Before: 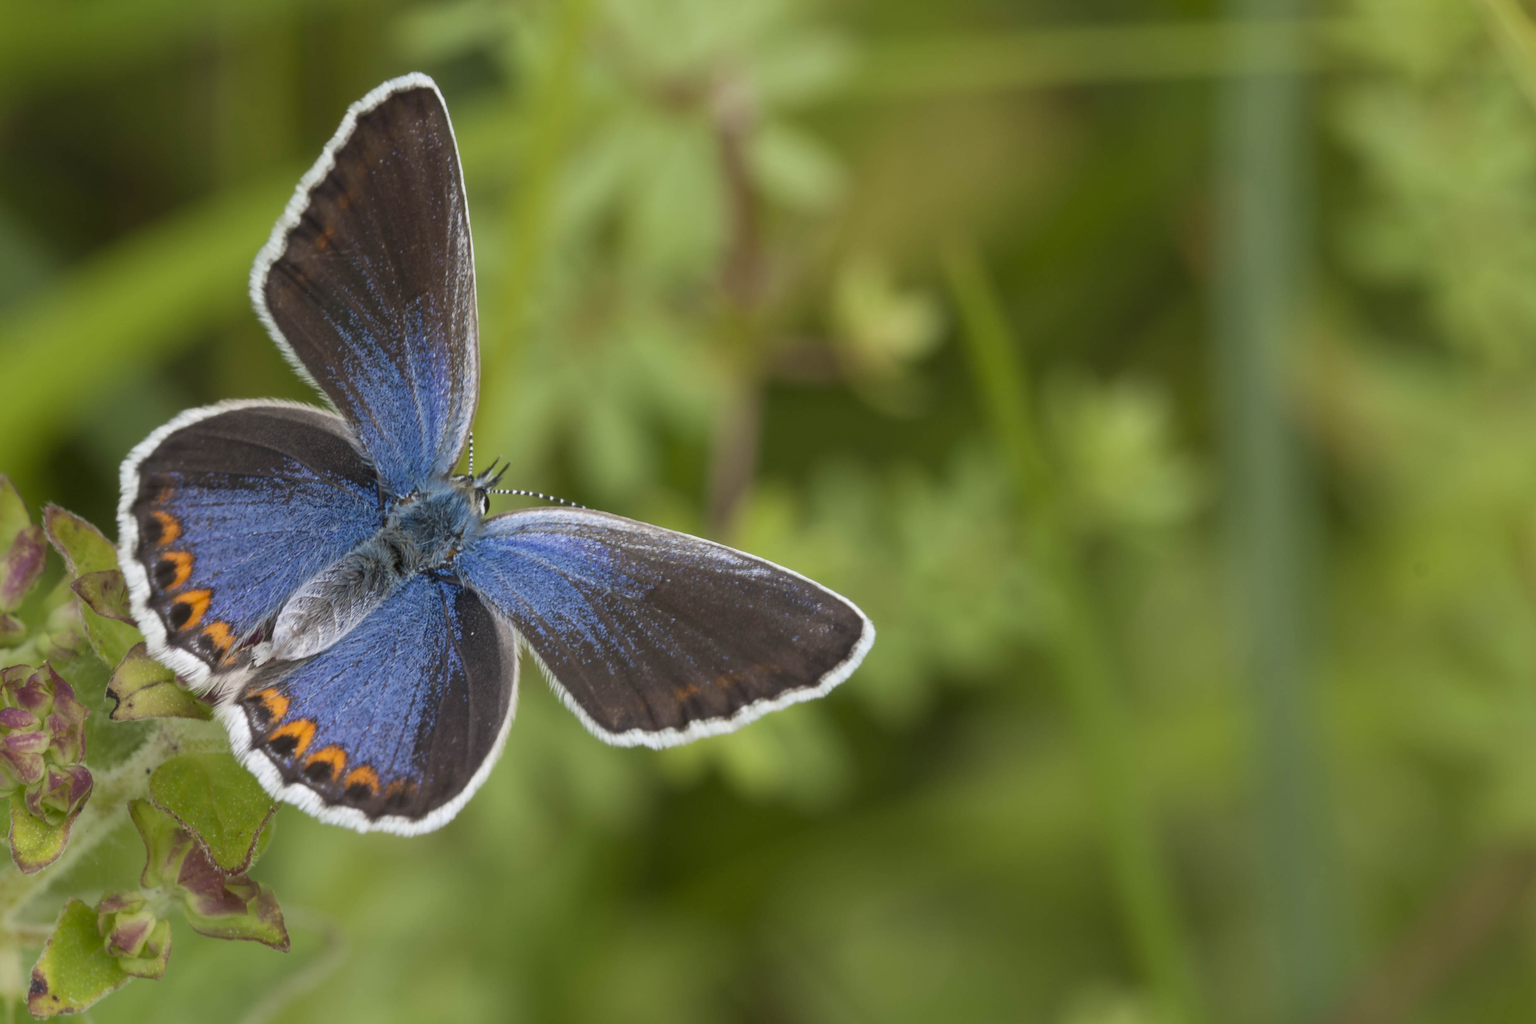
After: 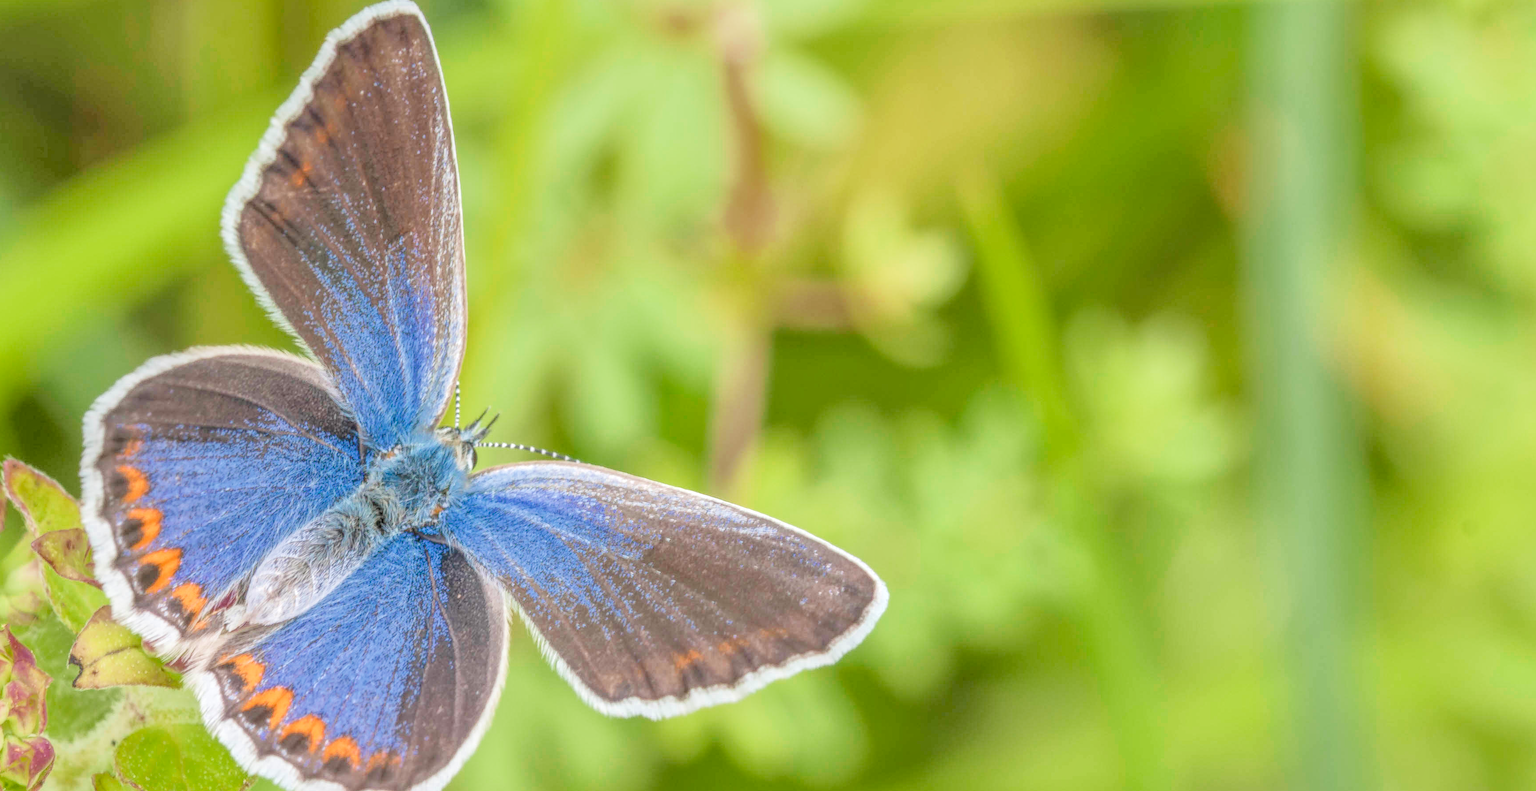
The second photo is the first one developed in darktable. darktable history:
local contrast: highlights 20%, shadows 30%, detail 200%, midtone range 0.2
filmic rgb: middle gray luminance 3.44%, black relative exposure -5.92 EV, white relative exposure 6.33 EV, threshold 6 EV, dynamic range scaling 22.4%, target black luminance 0%, hardness 2.33, latitude 45.85%, contrast 0.78, highlights saturation mix 100%, shadows ↔ highlights balance 0.033%, add noise in highlights 0, preserve chrominance max RGB, color science v3 (2019), use custom middle-gray values true, iterations of high-quality reconstruction 0, contrast in highlights soft, enable highlight reconstruction true
crop: left 2.737%, top 7.287%, right 3.421%, bottom 20.179%
